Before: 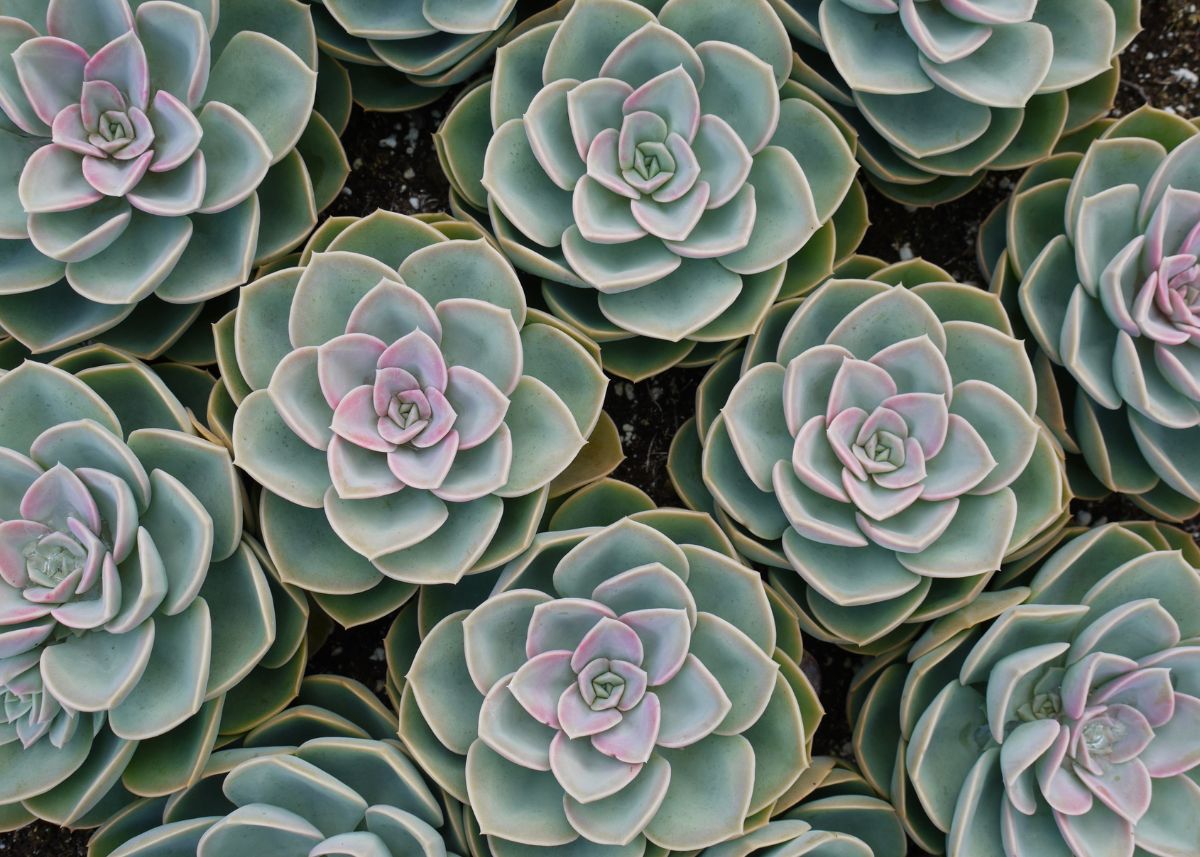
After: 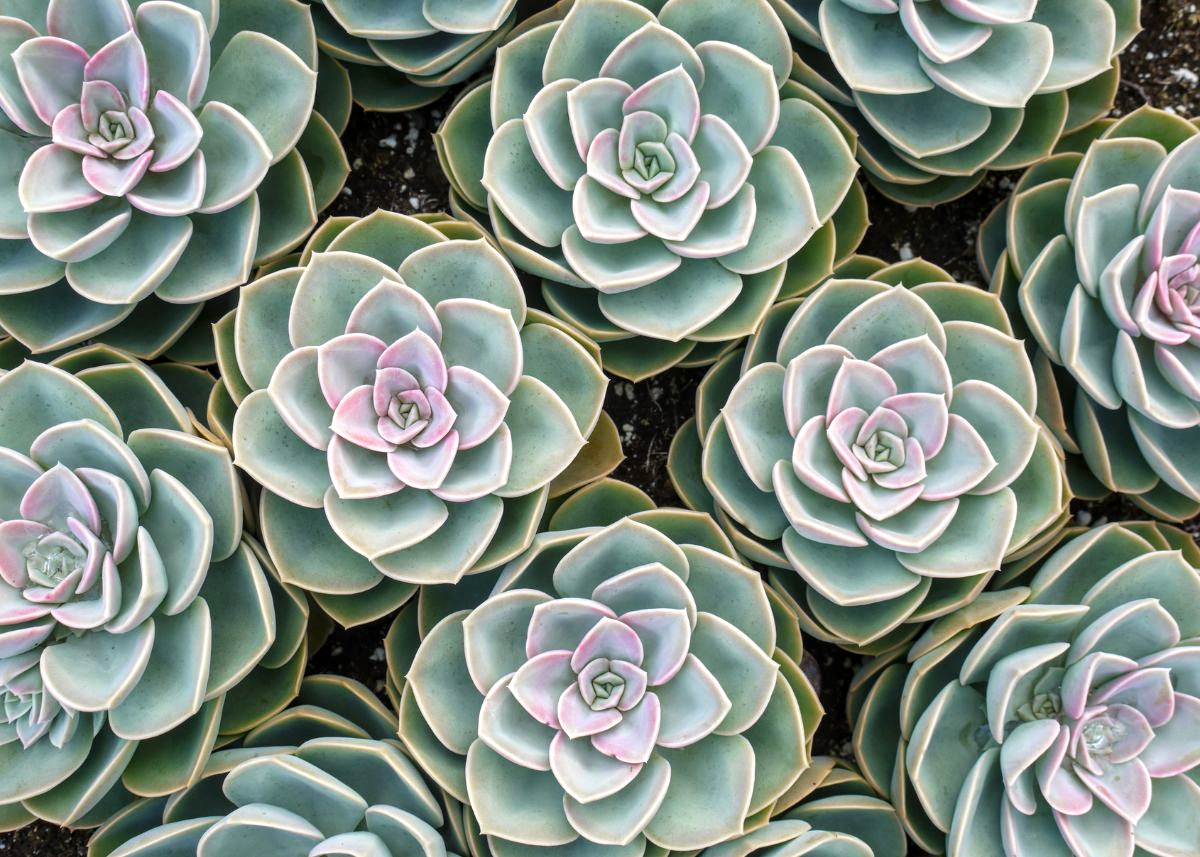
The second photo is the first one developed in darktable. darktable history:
local contrast: on, module defaults
exposure: black level correction 0, exposure 0.587 EV, compensate highlight preservation false
